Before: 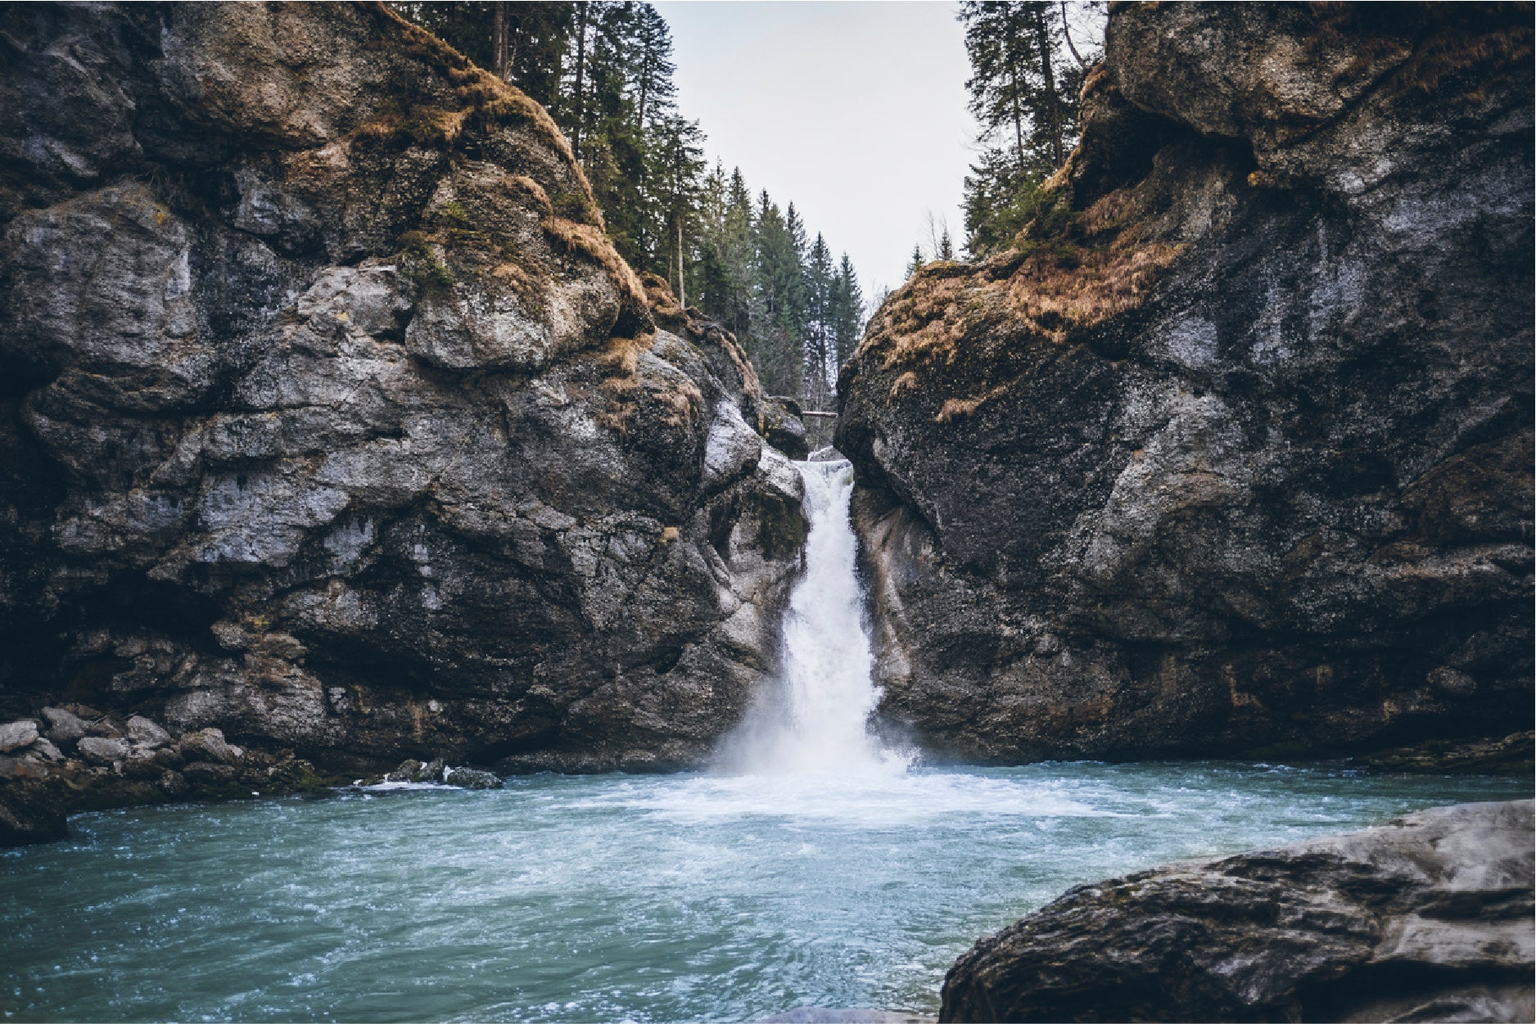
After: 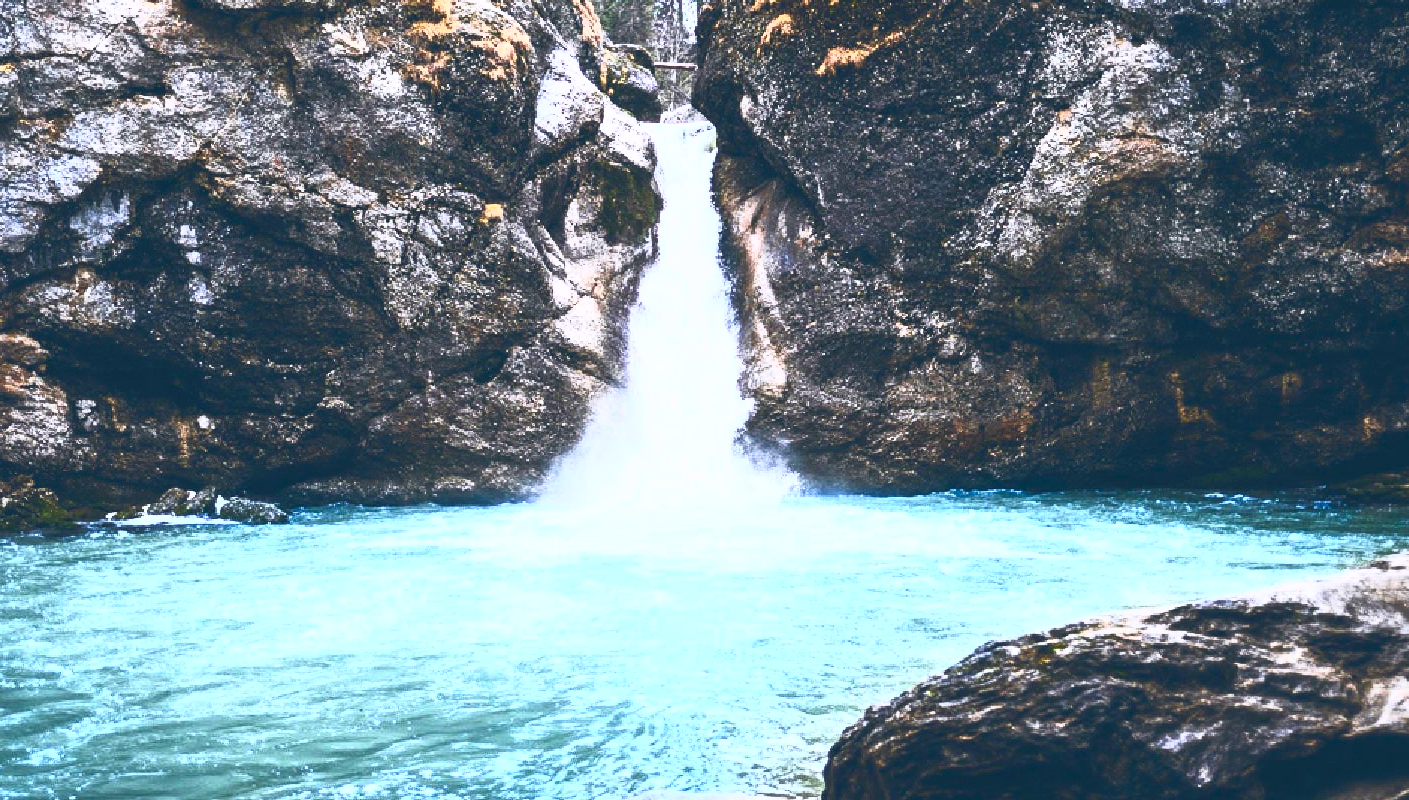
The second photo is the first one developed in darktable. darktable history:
crop and rotate: left 17.419%, top 35.177%, right 7.459%, bottom 0.832%
contrast brightness saturation: contrast 0.98, brightness 0.996, saturation 0.99
